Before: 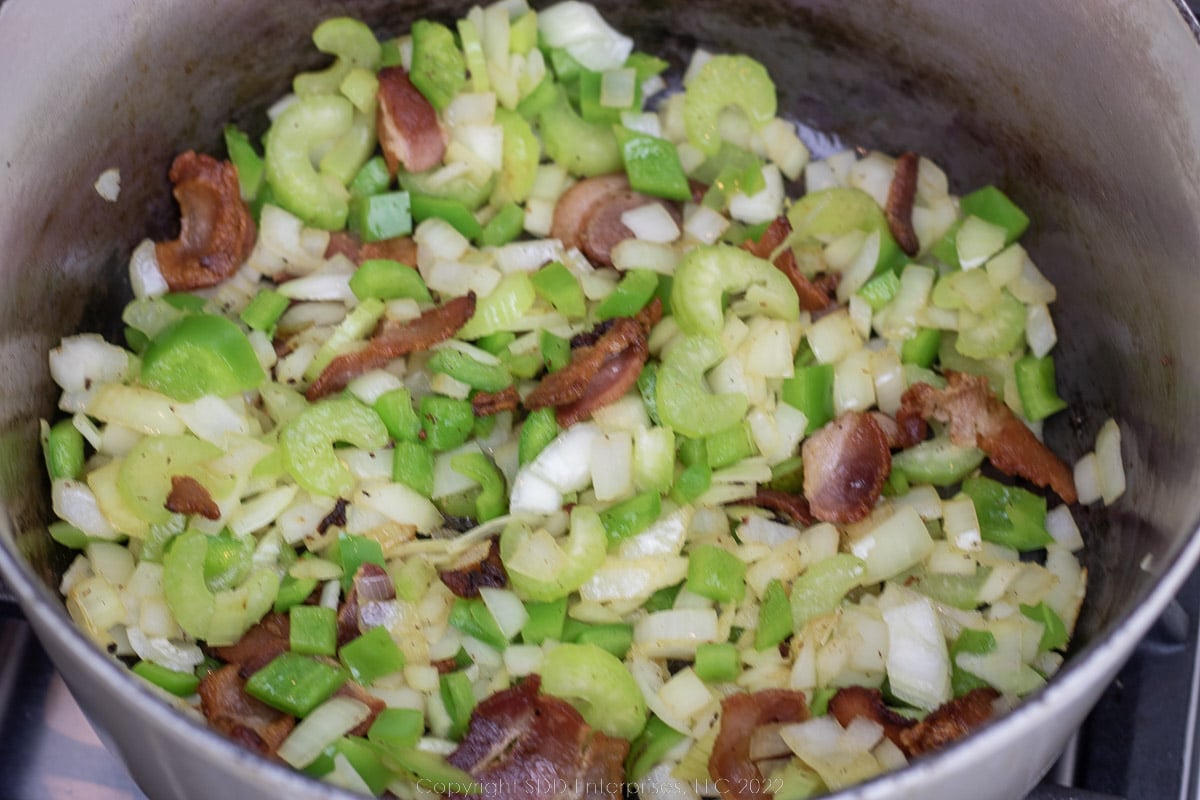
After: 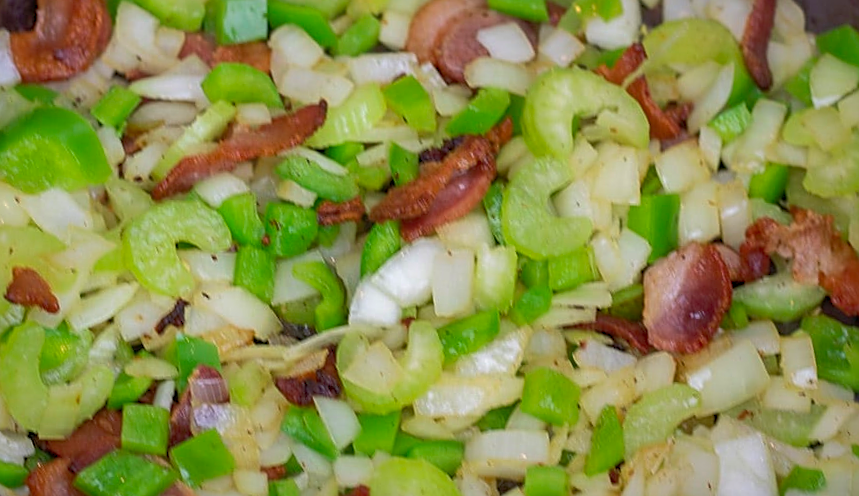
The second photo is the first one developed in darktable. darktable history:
sharpen: on, module defaults
contrast brightness saturation: saturation 0.13
crop and rotate: angle -3.37°, left 9.79%, top 20.73%, right 12.42%, bottom 11.82%
shadows and highlights: on, module defaults
